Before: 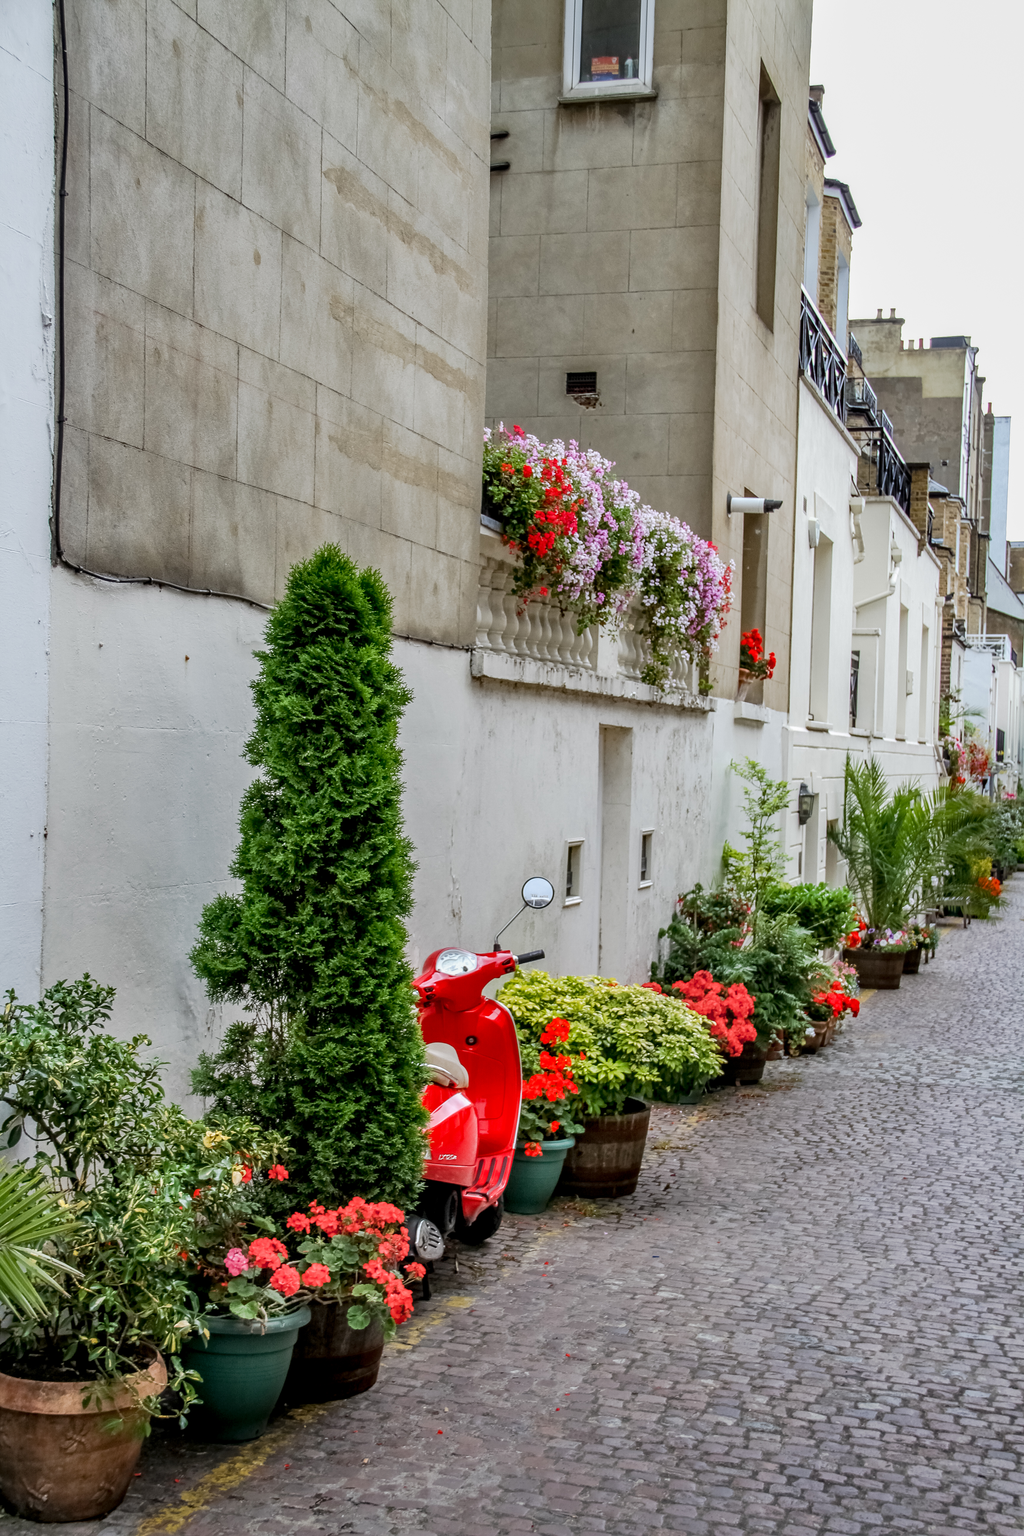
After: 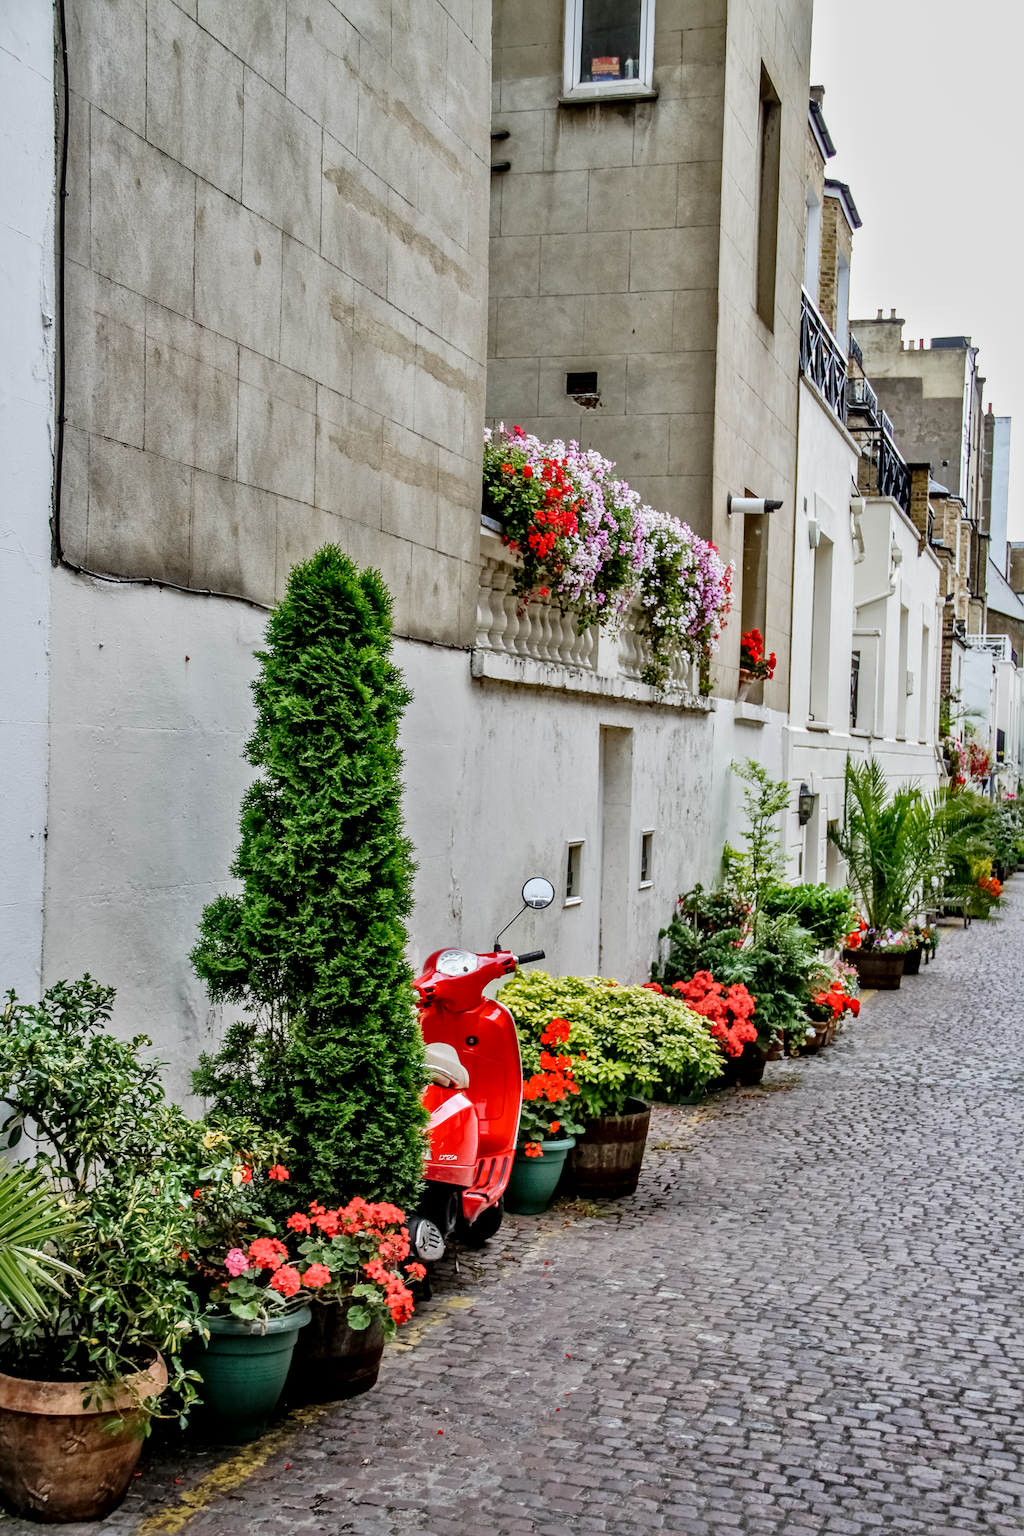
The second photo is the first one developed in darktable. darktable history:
tone curve: curves: ch0 [(0, 0.009) (0.105, 0.069) (0.195, 0.154) (0.289, 0.278) (0.384, 0.391) (0.513, 0.53) (0.66, 0.667) (0.895, 0.863) (1, 0.919)]; ch1 [(0, 0) (0.161, 0.092) (0.35, 0.33) (0.403, 0.395) (0.456, 0.469) (0.502, 0.499) (0.519, 0.514) (0.576, 0.587) (0.642, 0.645) (0.701, 0.742) (1, 0.942)]; ch2 [(0, 0) (0.371, 0.362) (0.437, 0.437) (0.501, 0.5) (0.53, 0.528) (0.569, 0.551) (0.619, 0.58) (0.883, 0.752) (1, 0.929)], preserve colors none
local contrast: mode bilateral grid, contrast 26, coarseness 60, detail 152%, midtone range 0.2
